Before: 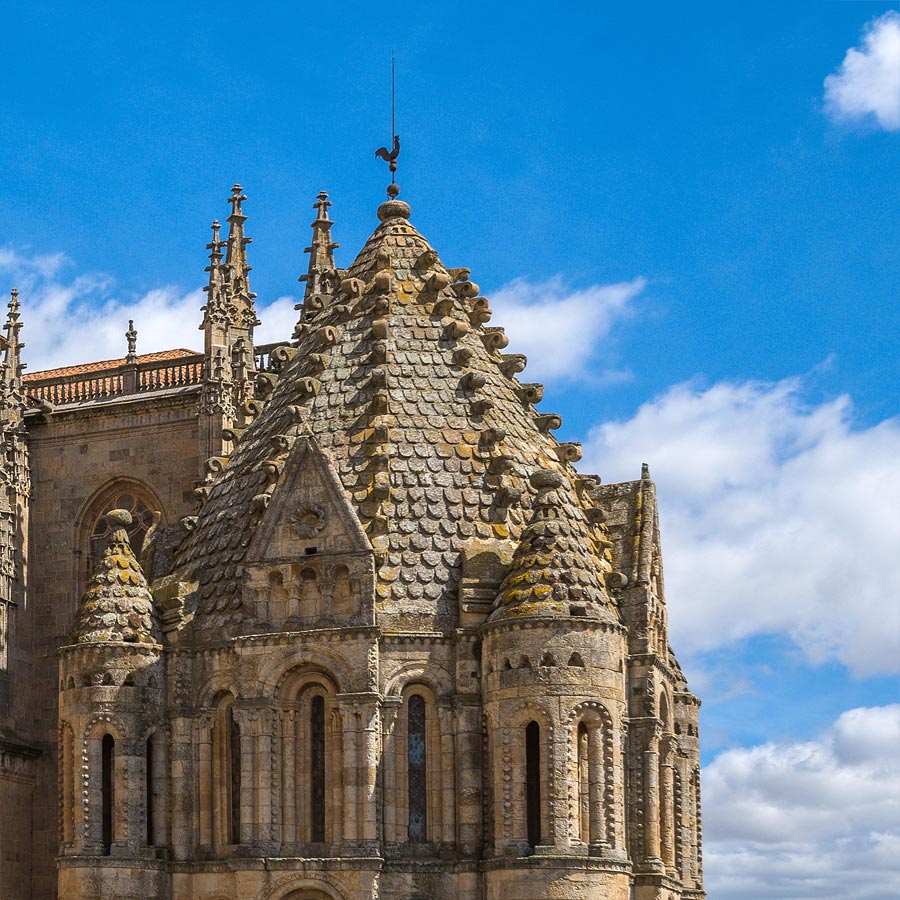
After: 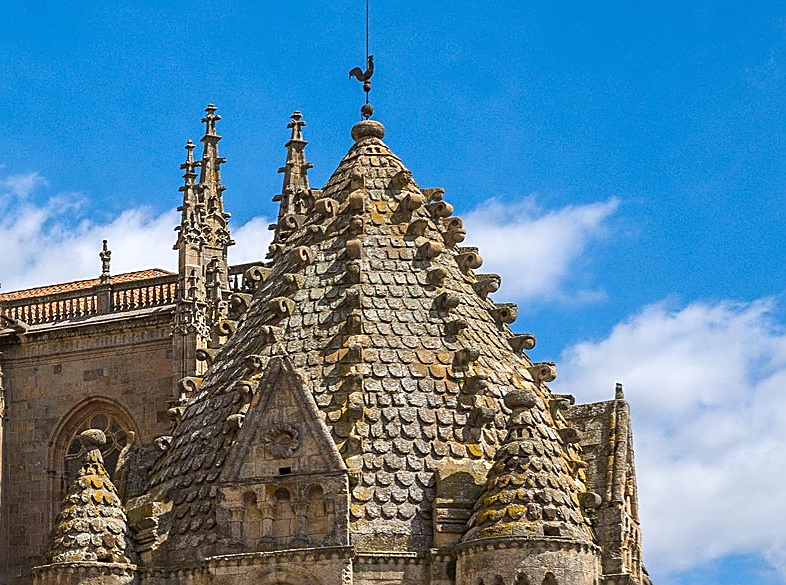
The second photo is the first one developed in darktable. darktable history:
crop: left 2.956%, top 8.94%, right 9.607%, bottom 25.988%
sharpen: amount 0.568
